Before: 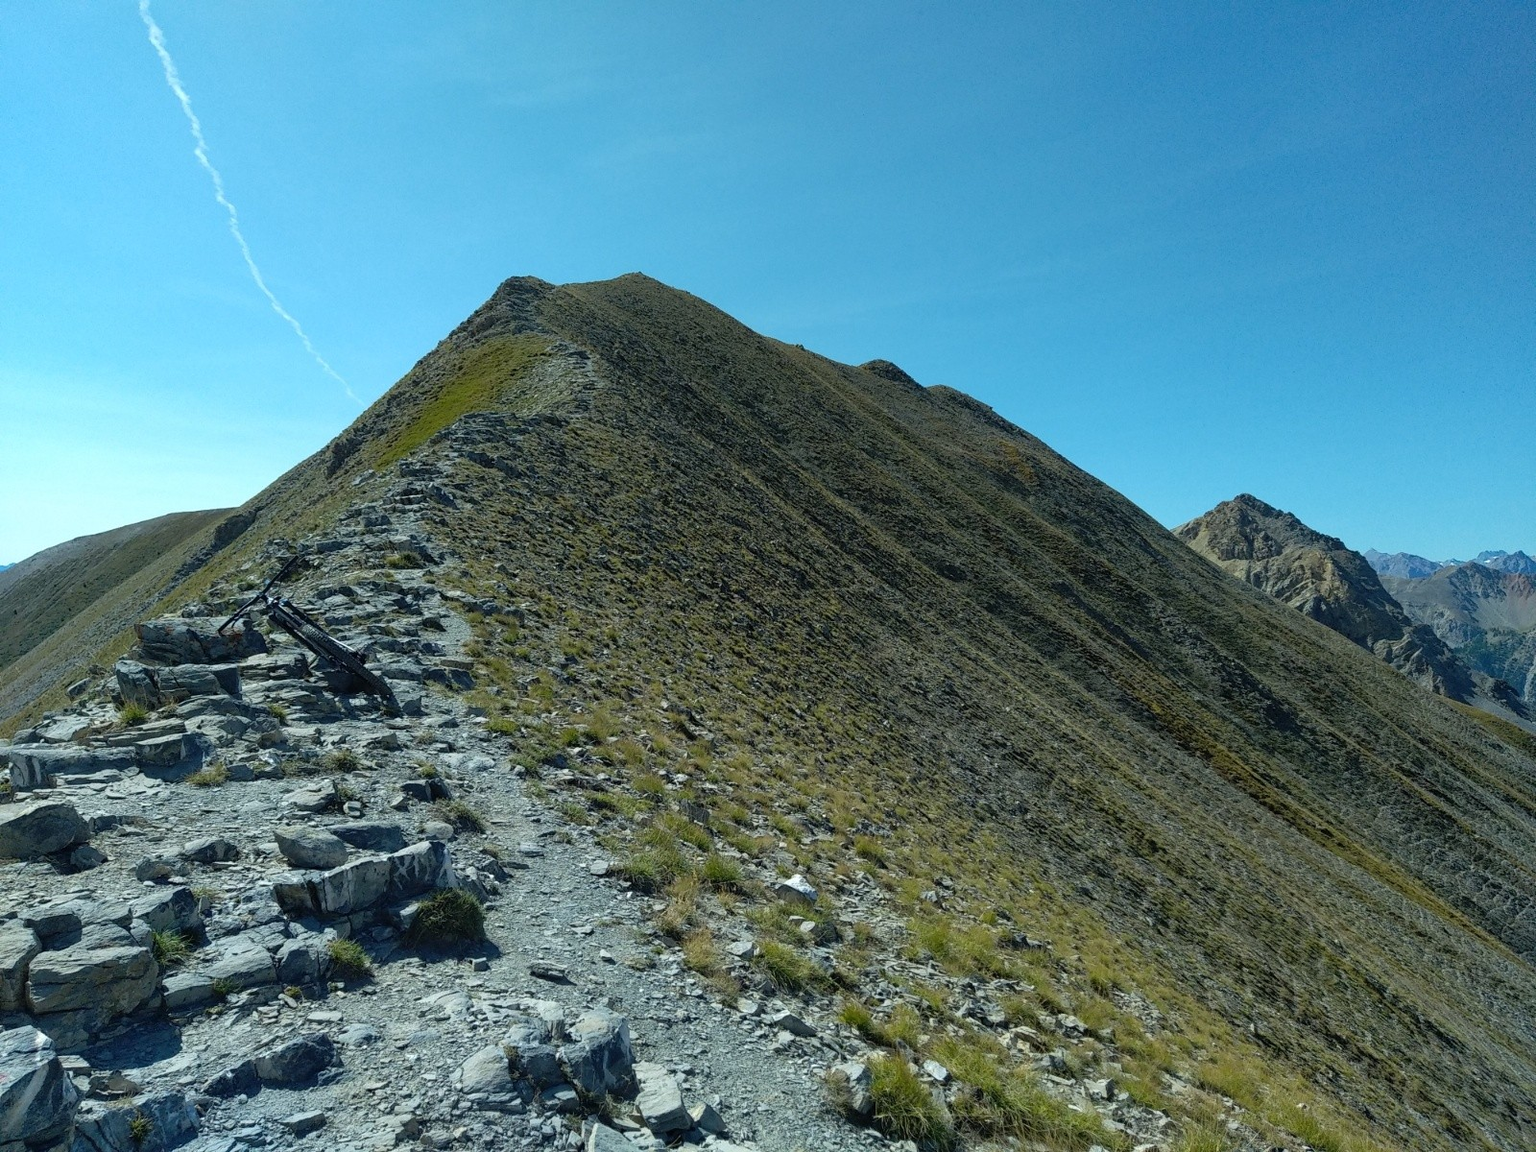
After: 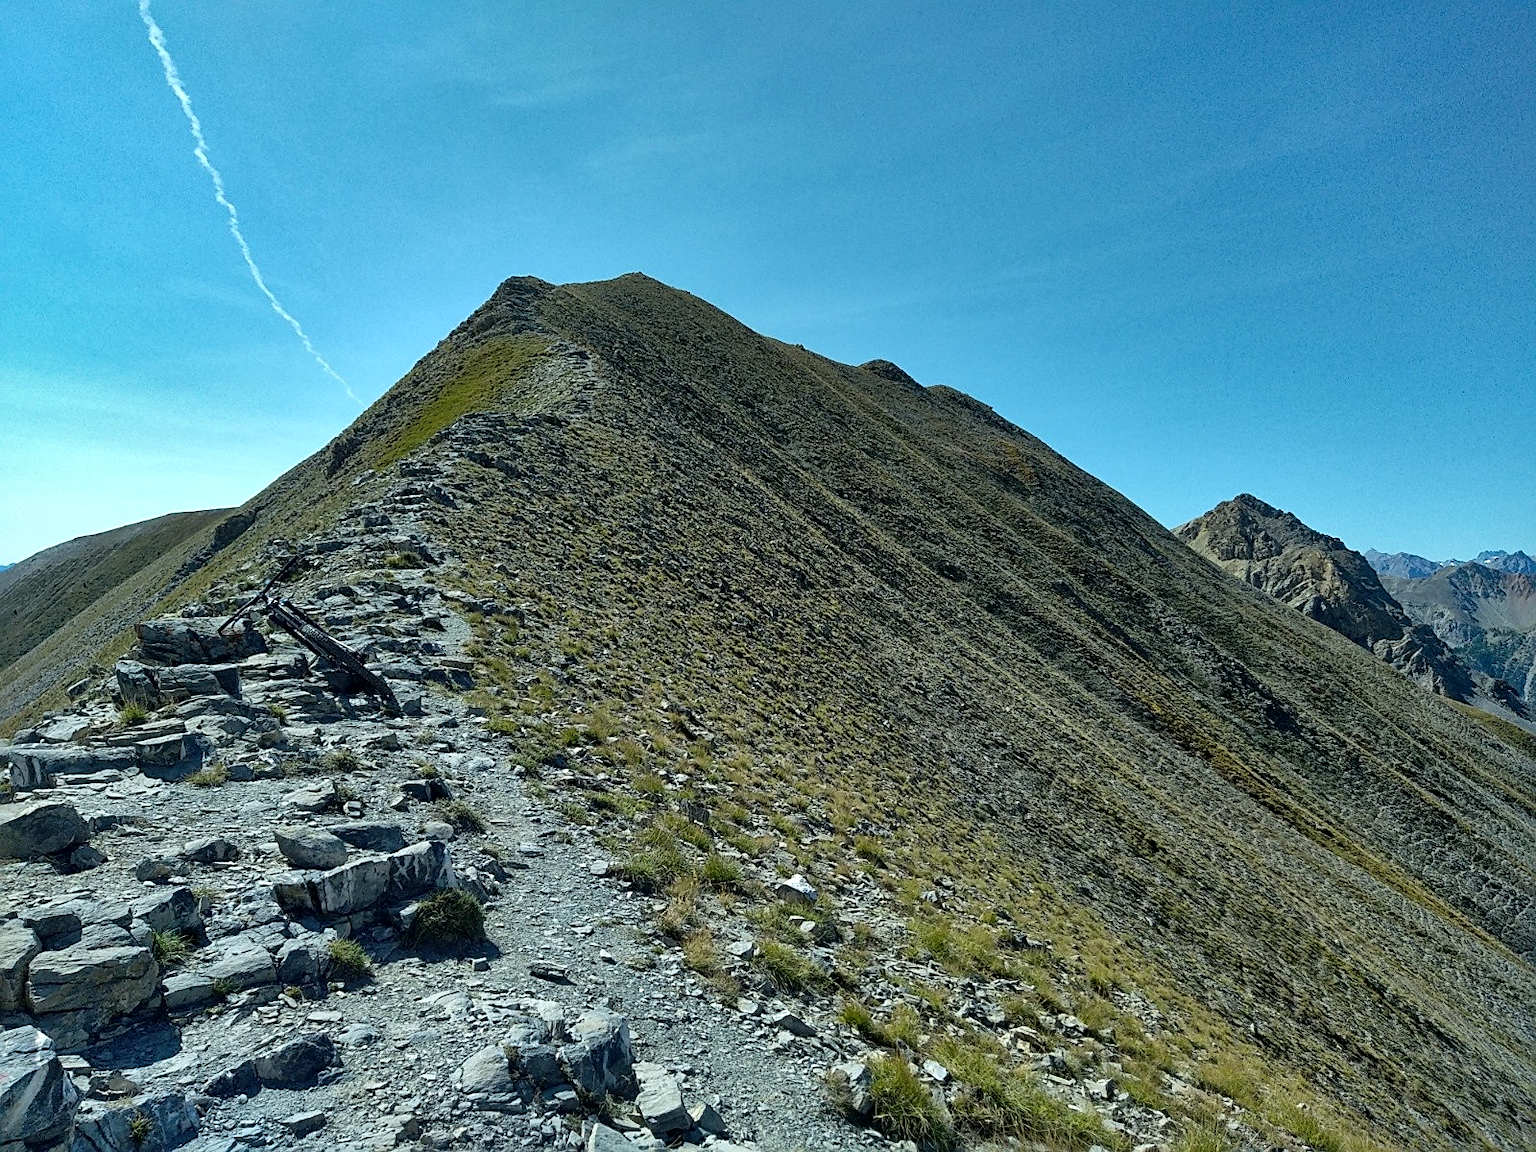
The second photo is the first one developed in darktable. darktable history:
sharpen: on, module defaults
shadows and highlights: soften with gaussian
local contrast: mode bilateral grid, contrast 20, coarseness 50, detail 159%, midtone range 0.2
